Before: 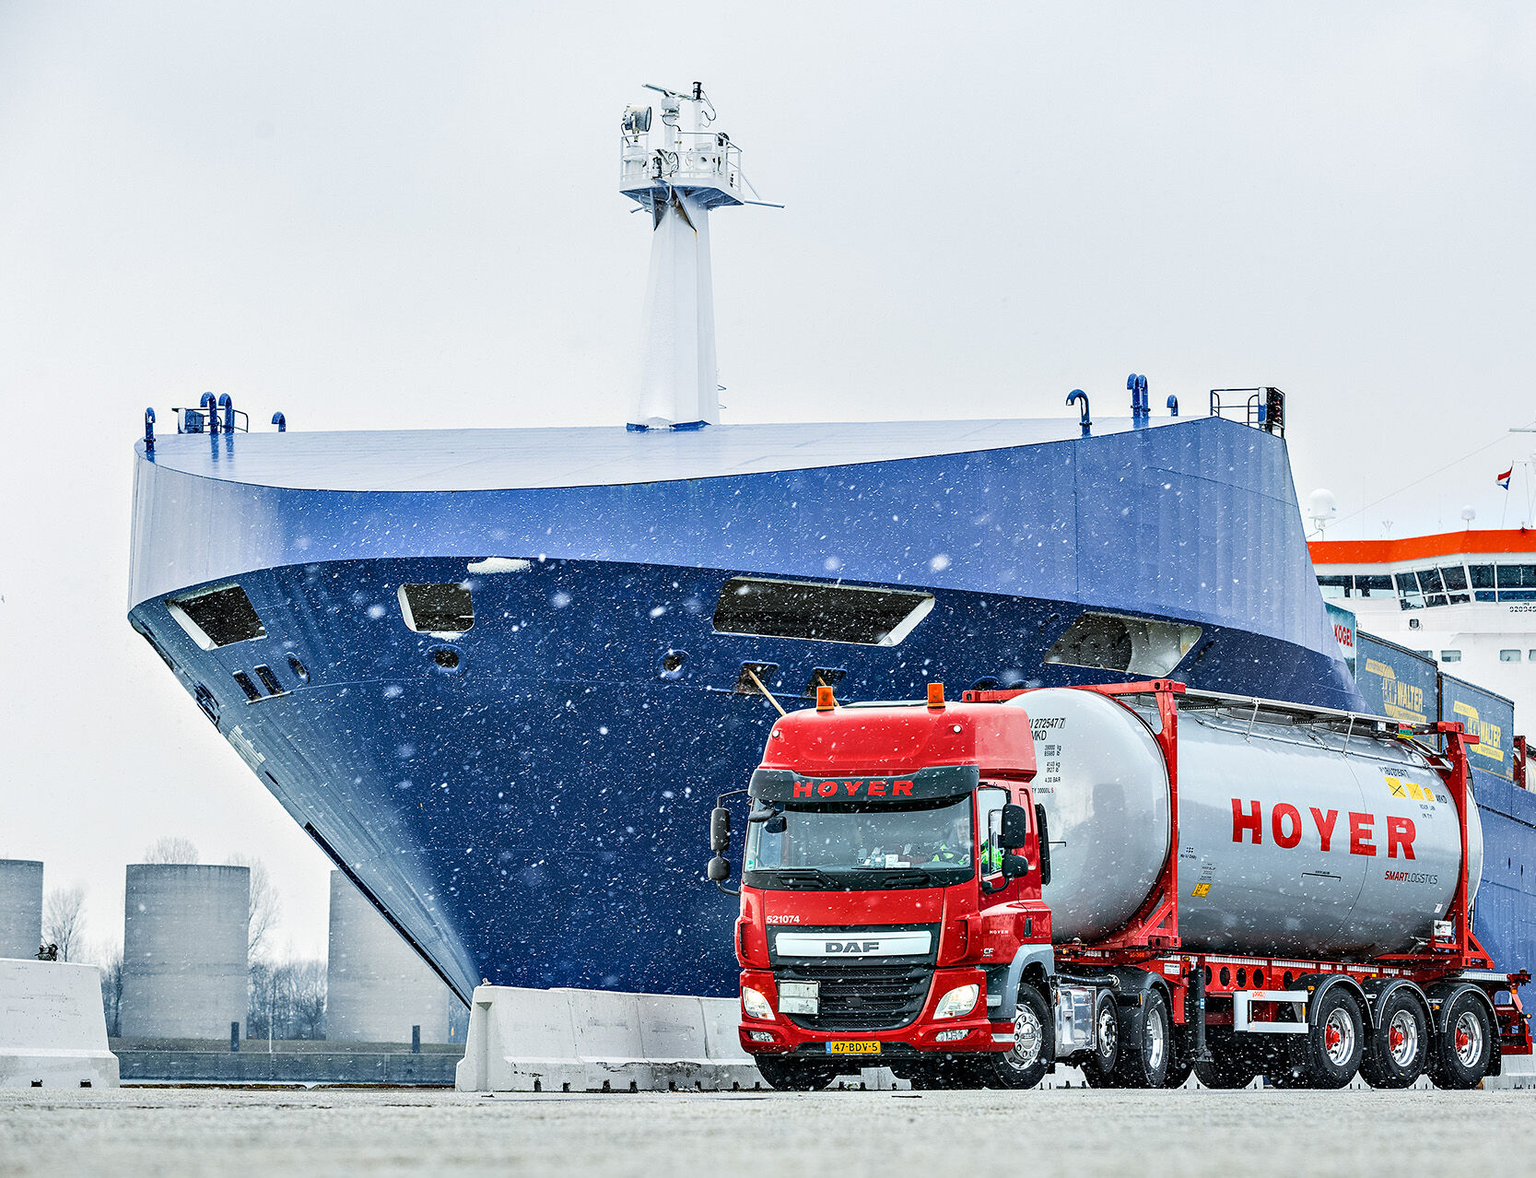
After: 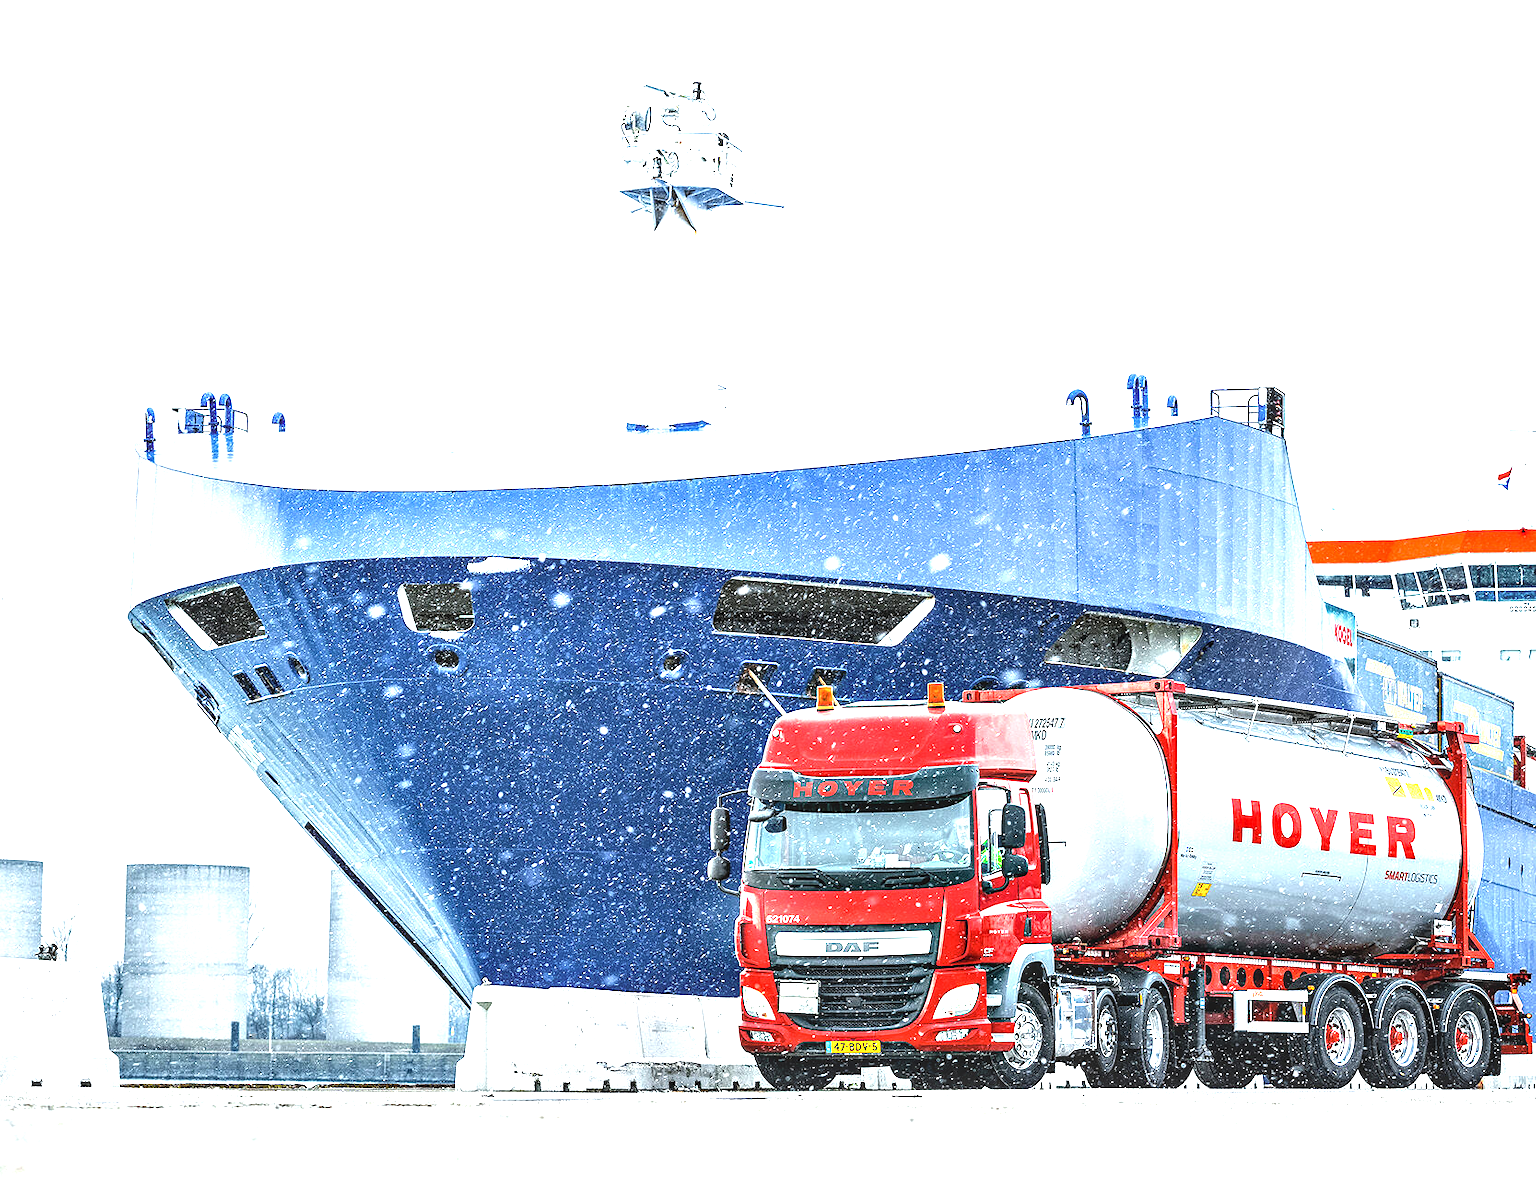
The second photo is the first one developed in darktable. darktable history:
exposure: black level correction 0, exposure 1 EV, compensate exposure bias true, compensate highlight preservation false
tone equalizer: -8 EV -0.42 EV, -7 EV -0.411 EV, -6 EV -0.316 EV, -5 EV -0.21 EV, -3 EV 0.224 EV, -2 EV 0.319 EV, -1 EV 0.366 EV, +0 EV 0.386 EV, edges refinement/feathering 500, mask exposure compensation -1.57 EV, preserve details no
local contrast: on, module defaults
